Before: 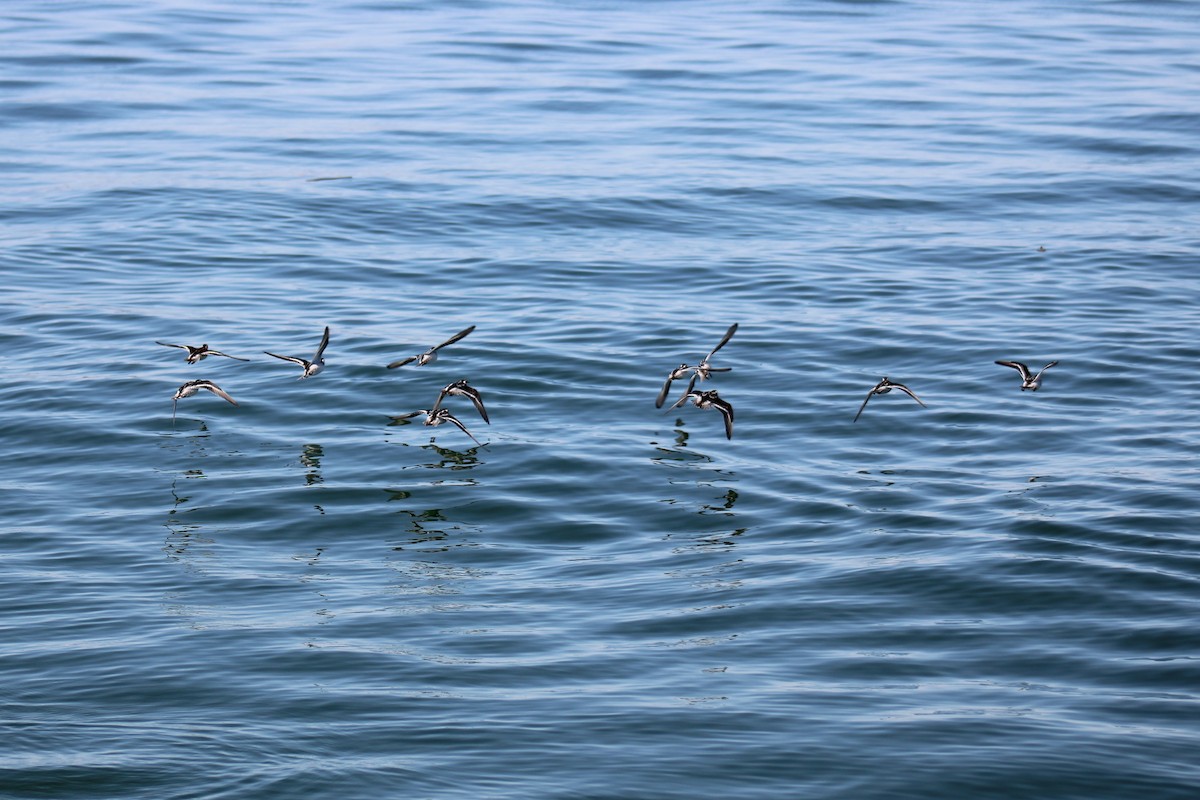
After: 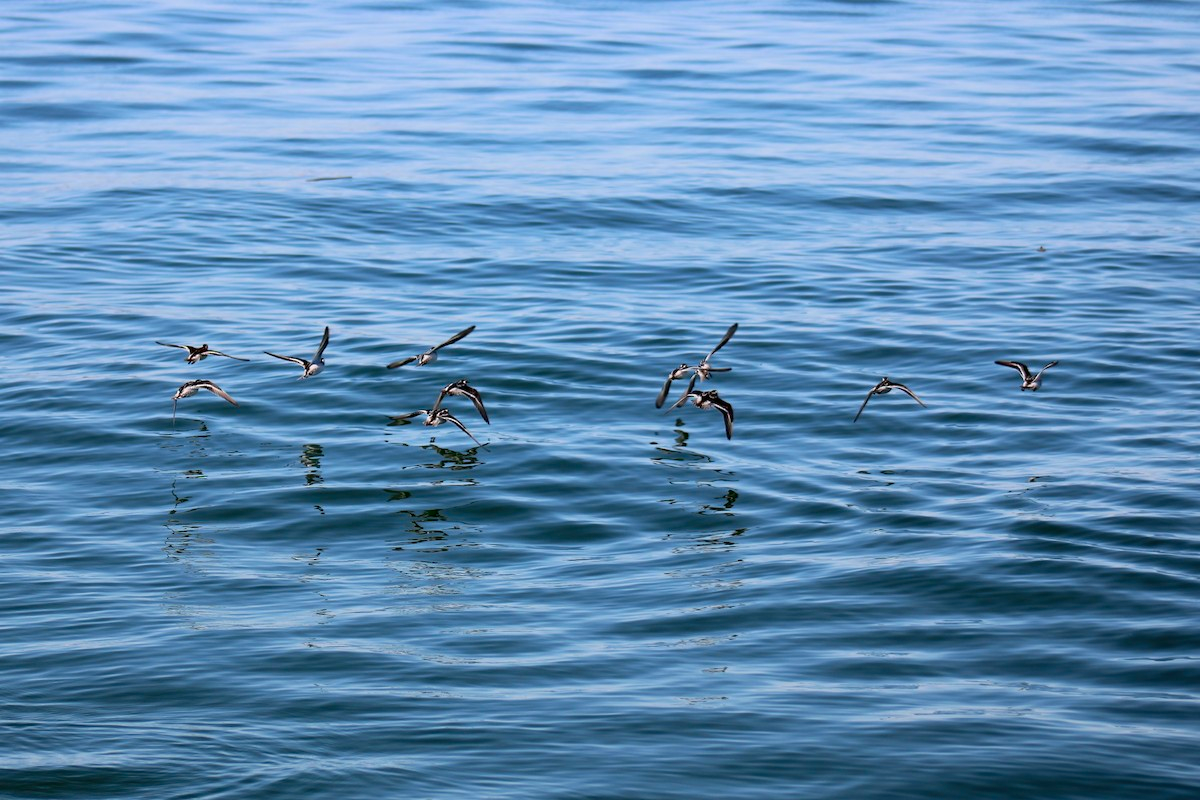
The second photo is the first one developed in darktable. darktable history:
tone curve: curves: ch0 [(0, 0) (0.059, 0.027) (0.162, 0.125) (0.304, 0.279) (0.547, 0.532) (0.828, 0.815) (1, 0.983)]; ch1 [(0, 0) (0.23, 0.166) (0.34, 0.298) (0.371, 0.334) (0.435, 0.413) (0.477, 0.469) (0.499, 0.498) (0.529, 0.544) (0.559, 0.587) (0.743, 0.798) (1, 1)]; ch2 [(0, 0) (0.431, 0.414) (0.498, 0.503) (0.524, 0.531) (0.568, 0.567) (0.6, 0.597) (0.643, 0.631) (0.74, 0.721) (1, 1)], color space Lab, independent channels, preserve colors none
